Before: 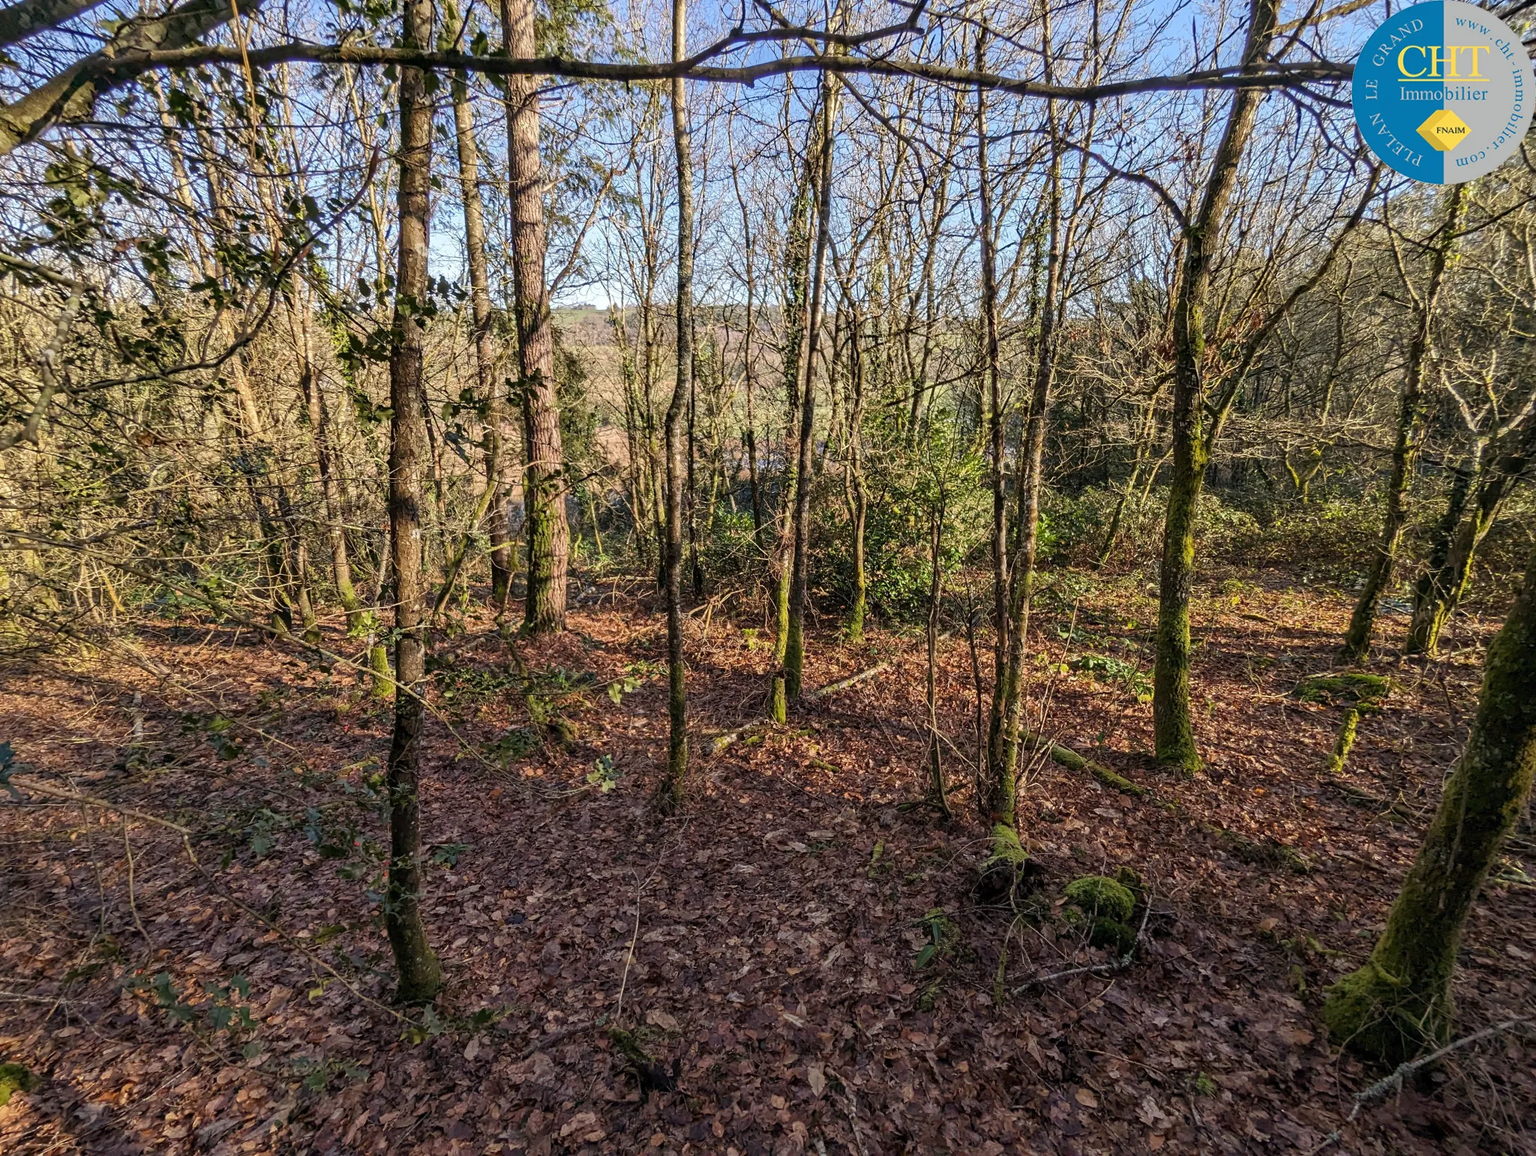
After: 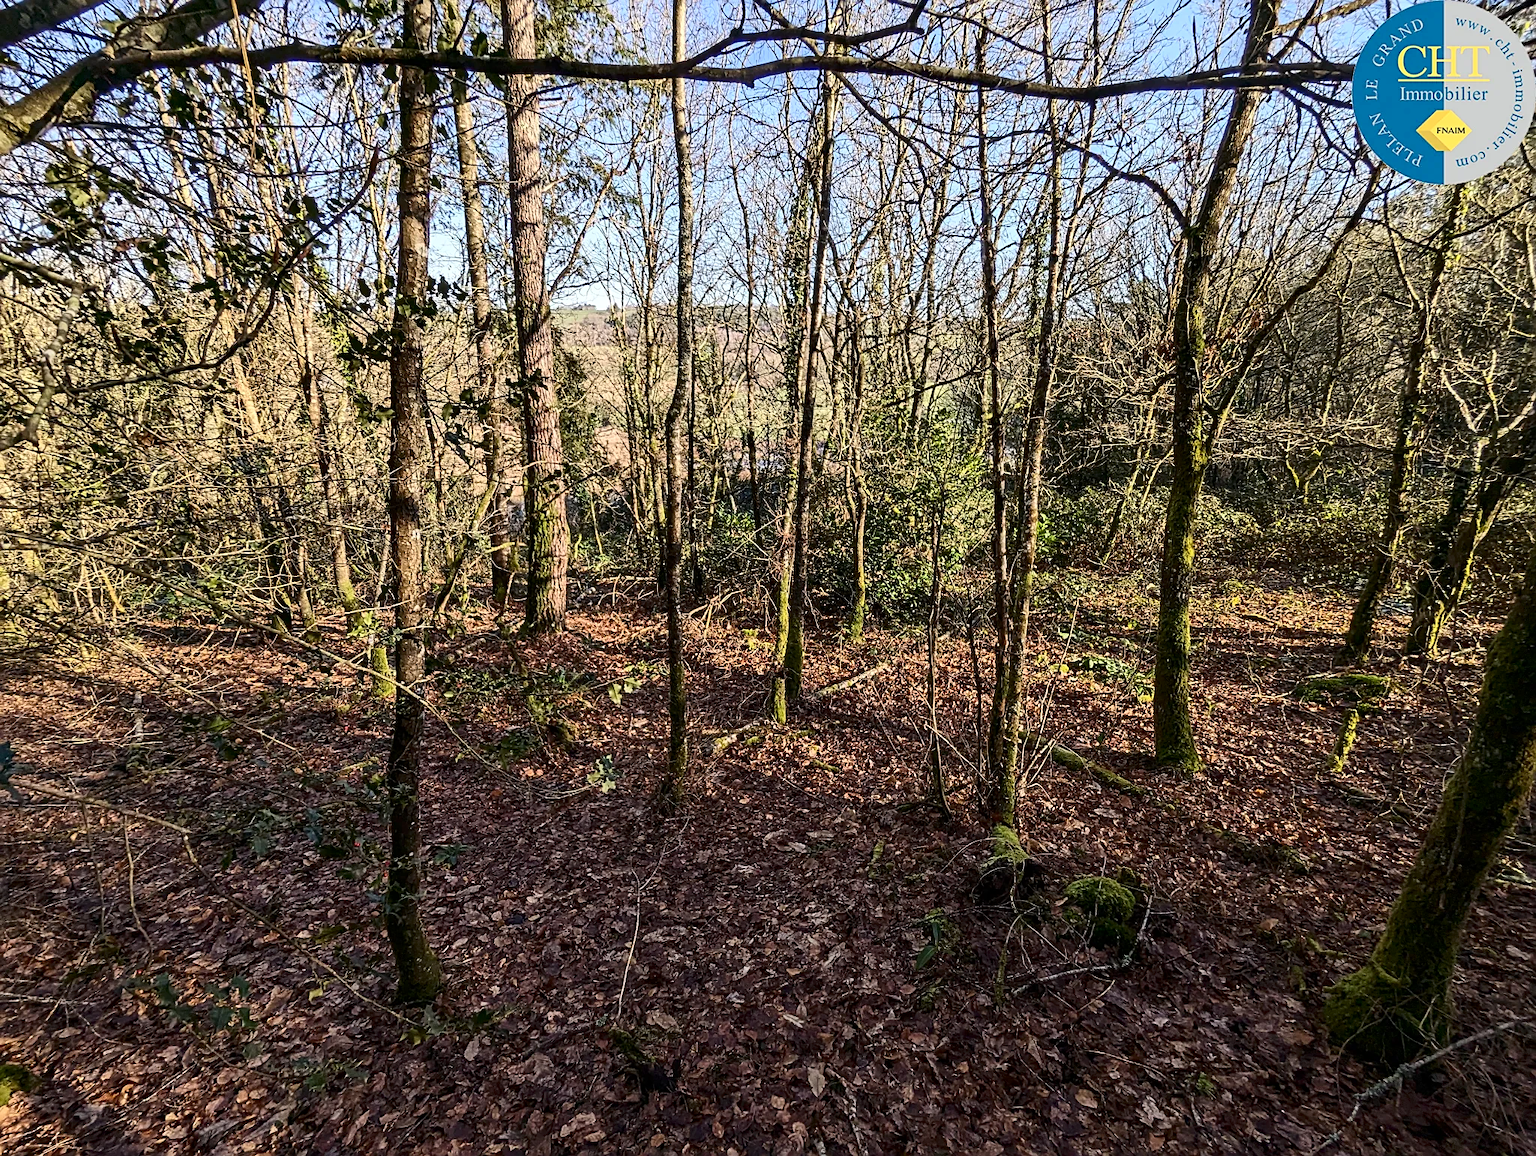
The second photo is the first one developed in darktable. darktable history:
sharpen: on, module defaults
contrast brightness saturation: contrast 0.274
